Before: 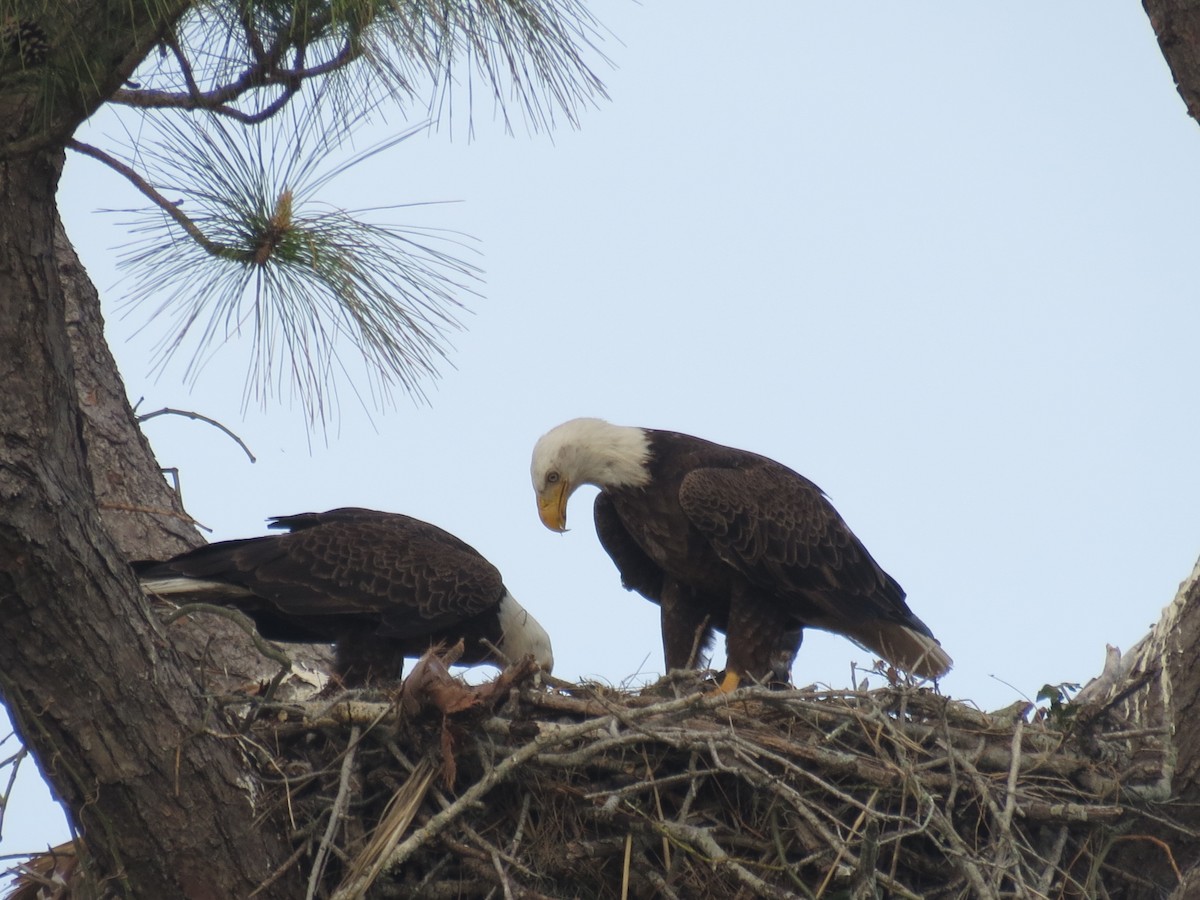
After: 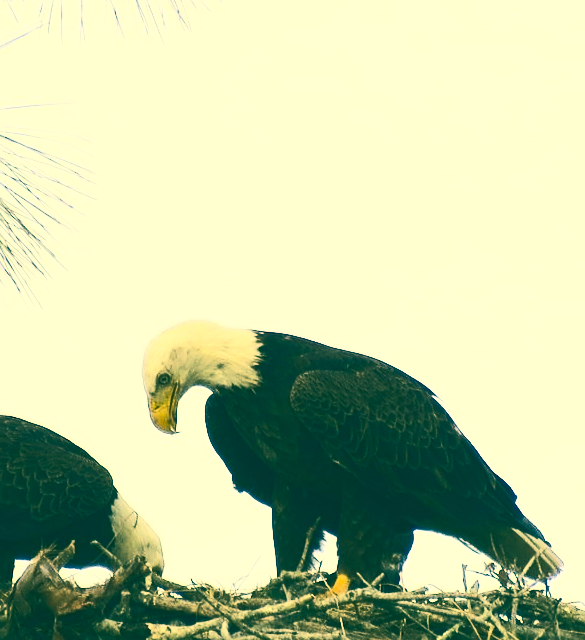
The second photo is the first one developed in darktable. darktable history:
base curve: curves: ch0 [(0, 0.015) (0.085, 0.116) (0.134, 0.298) (0.19, 0.545) (0.296, 0.764) (0.599, 0.982) (1, 1)]
color correction: highlights a* 1.8, highlights b* 33.9, shadows a* -36.48, shadows b* -5.6
sharpen: on, module defaults
crop: left 32.468%, top 10.972%, right 18.624%, bottom 17.389%
